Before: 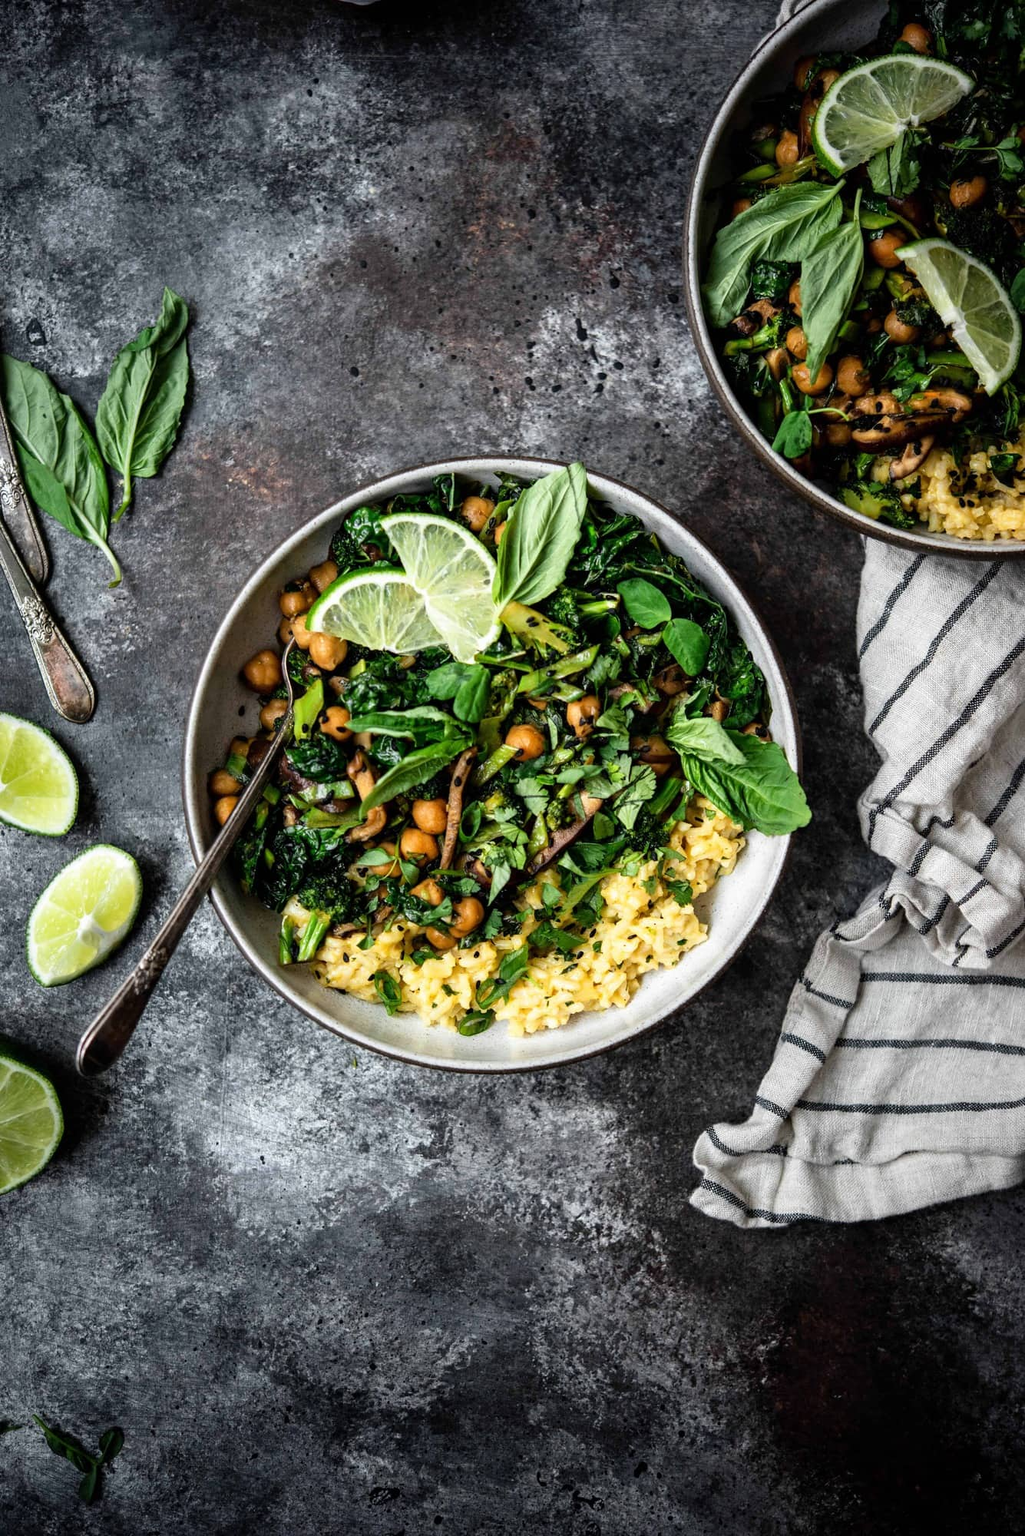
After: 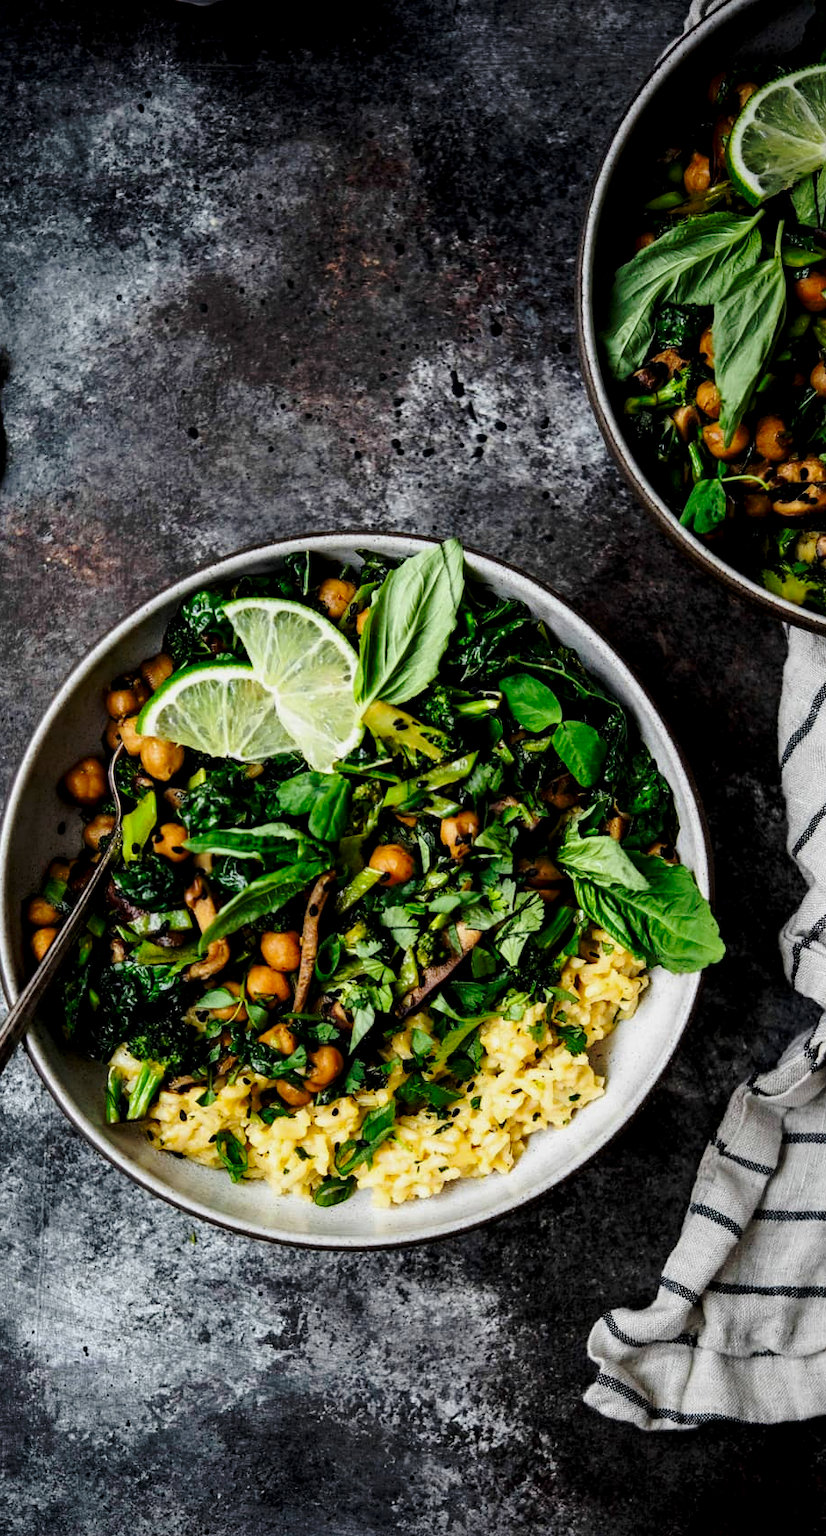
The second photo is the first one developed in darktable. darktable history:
exposure: black level correction 0.009, exposure -0.163 EV, compensate highlight preservation false
base curve: curves: ch0 [(0, 0) (0.073, 0.04) (0.157, 0.139) (0.492, 0.492) (0.758, 0.758) (1, 1)], preserve colors none
crop: left 18.485%, right 12.266%, bottom 14.122%
